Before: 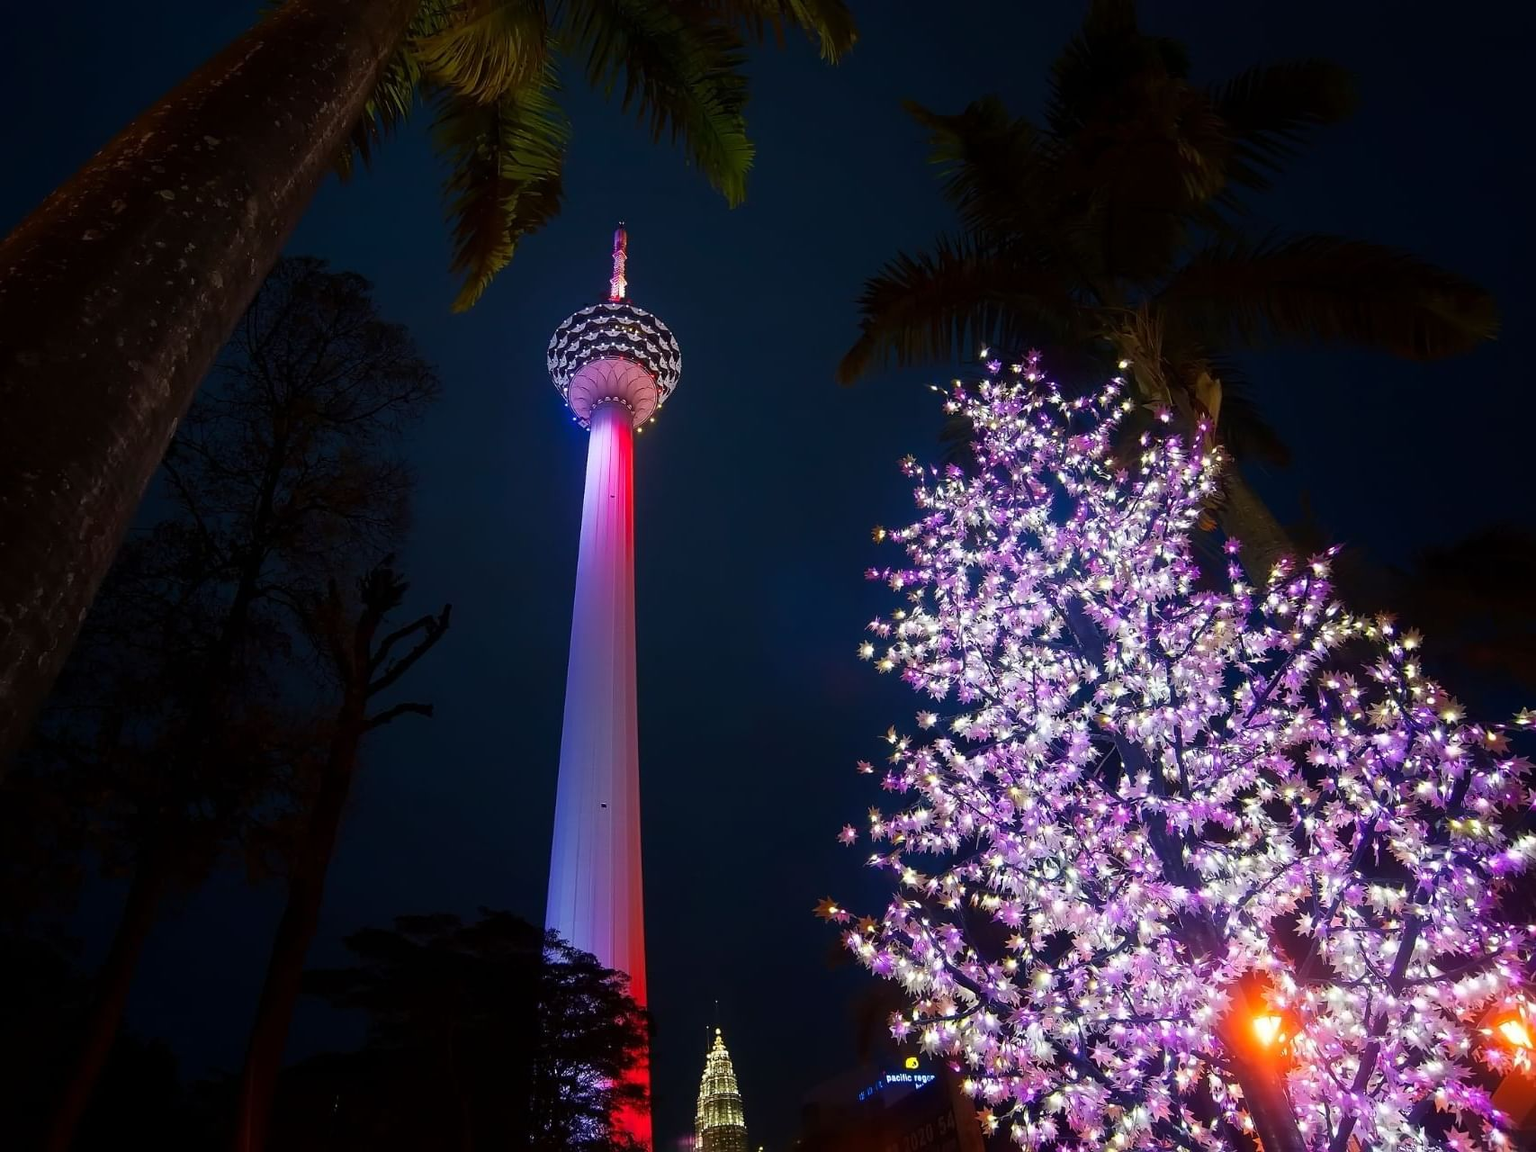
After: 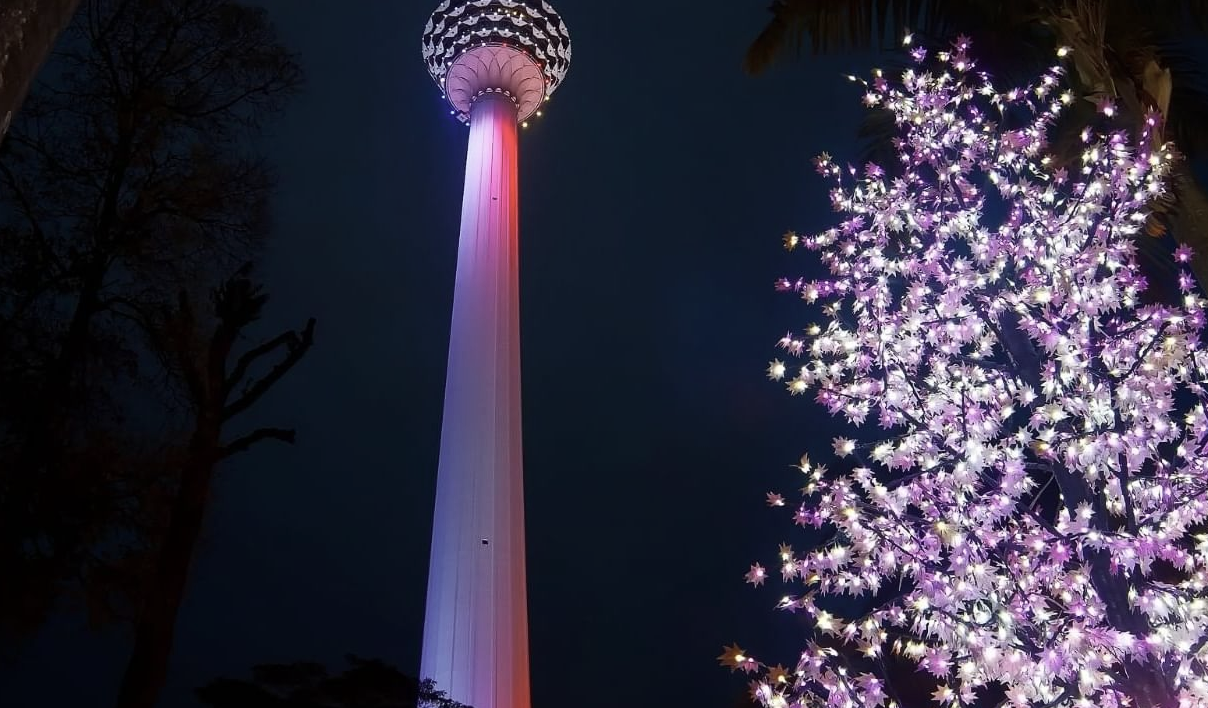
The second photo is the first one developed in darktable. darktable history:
shadows and highlights: shadows 19.87, highlights -20.28, soften with gaussian
crop: left 10.897%, top 27.598%, right 18.306%, bottom 17.083%
contrast brightness saturation: contrast 0.105, saturation -0.28
